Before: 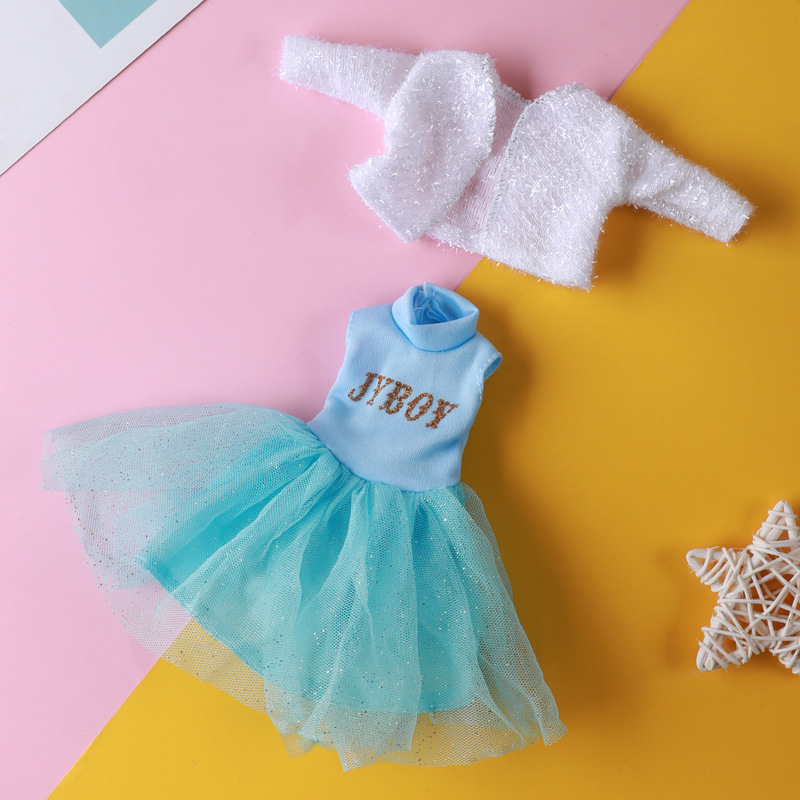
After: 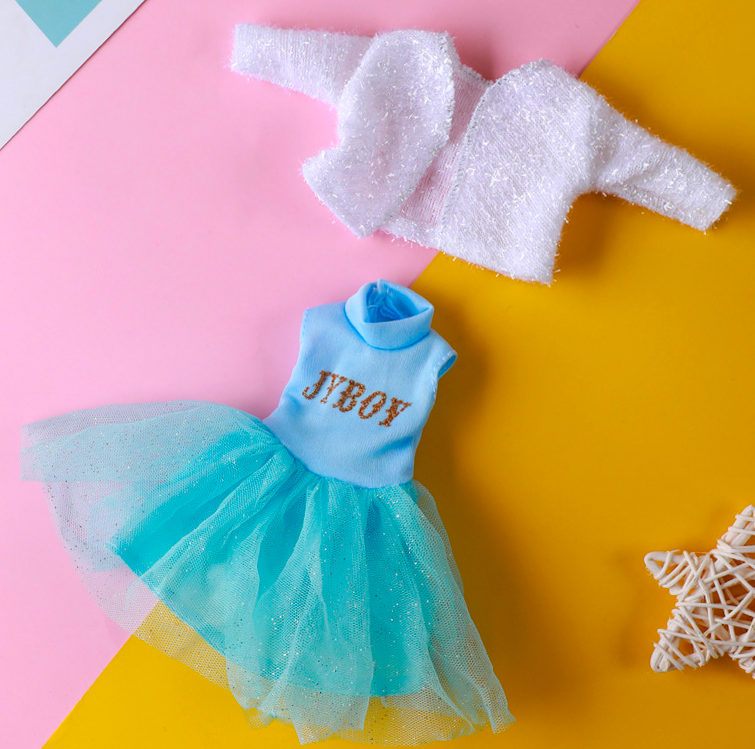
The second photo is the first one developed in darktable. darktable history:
rotate and perspective: rotation 0.062°, lens shift (vertical) 0.115, lens shift (horizontal) -0.133, crop left 0.047, crop right 0.94, crop top 0.061, crop bottom 0.94
exposure: black level correction 0, compensate exposure bias true, compensate highlight preservation false
color balance rgb: linear chroma grading › global chroma 15%, perceptual saturation grading › global saturation 30%
